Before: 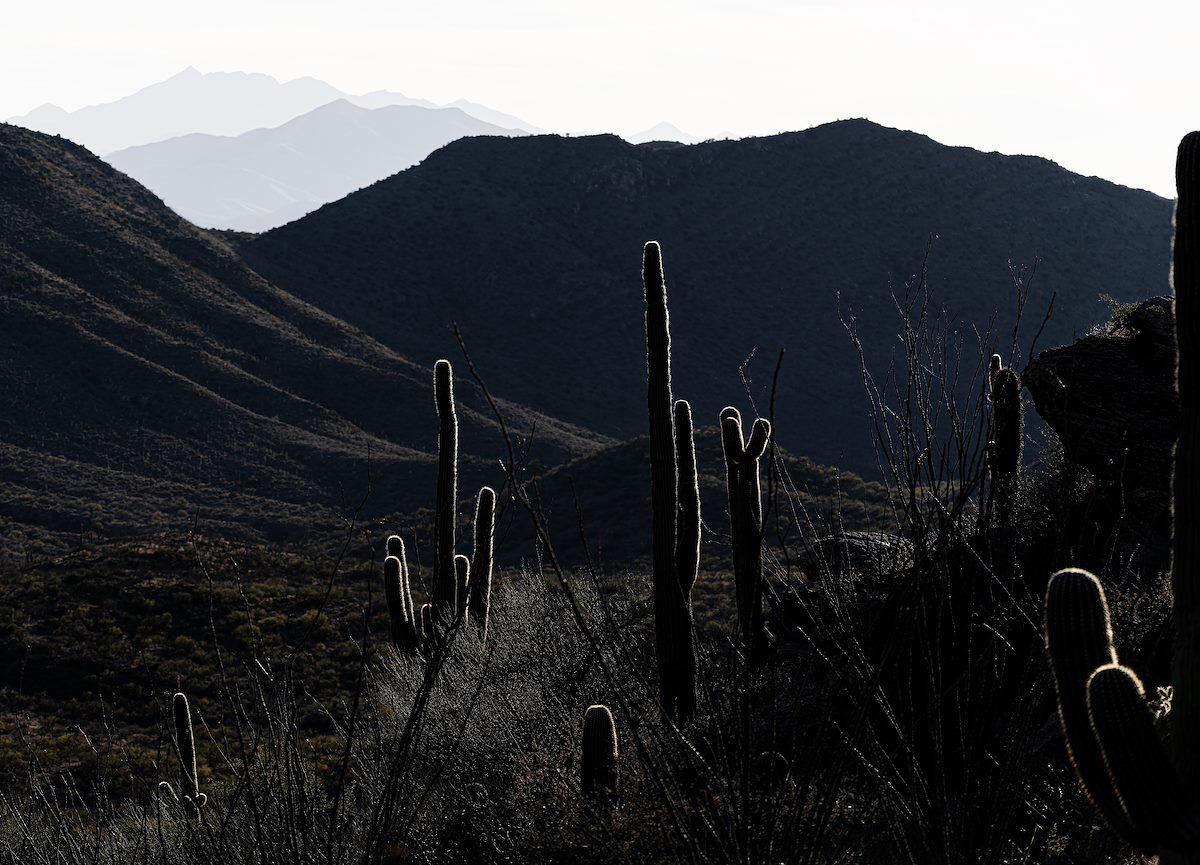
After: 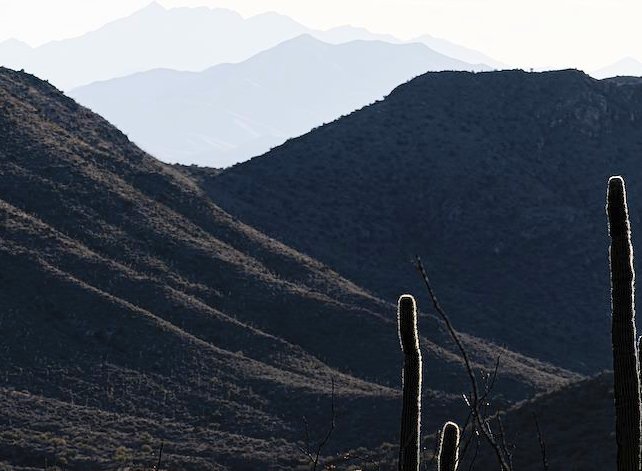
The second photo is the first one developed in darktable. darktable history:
crop and rotate: left 3.07%, top 7.523%, right 43.425%, bottom 37.944%
contrast brightness saturation: contrast 0.065, brightness 0.172, saturation 0.412
